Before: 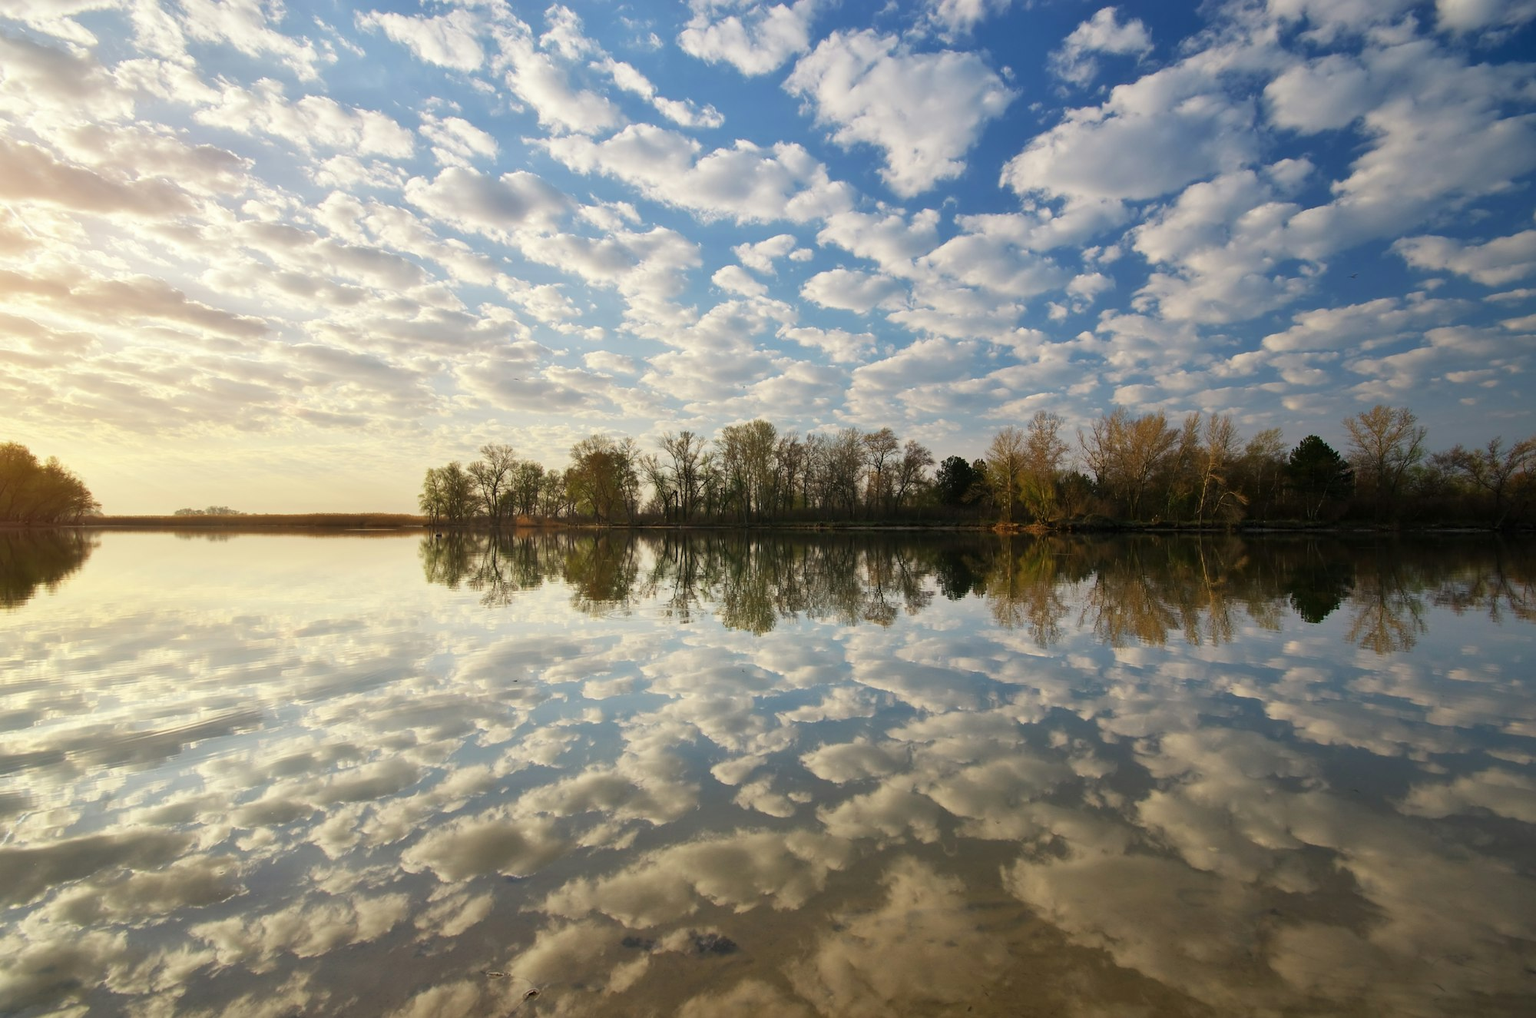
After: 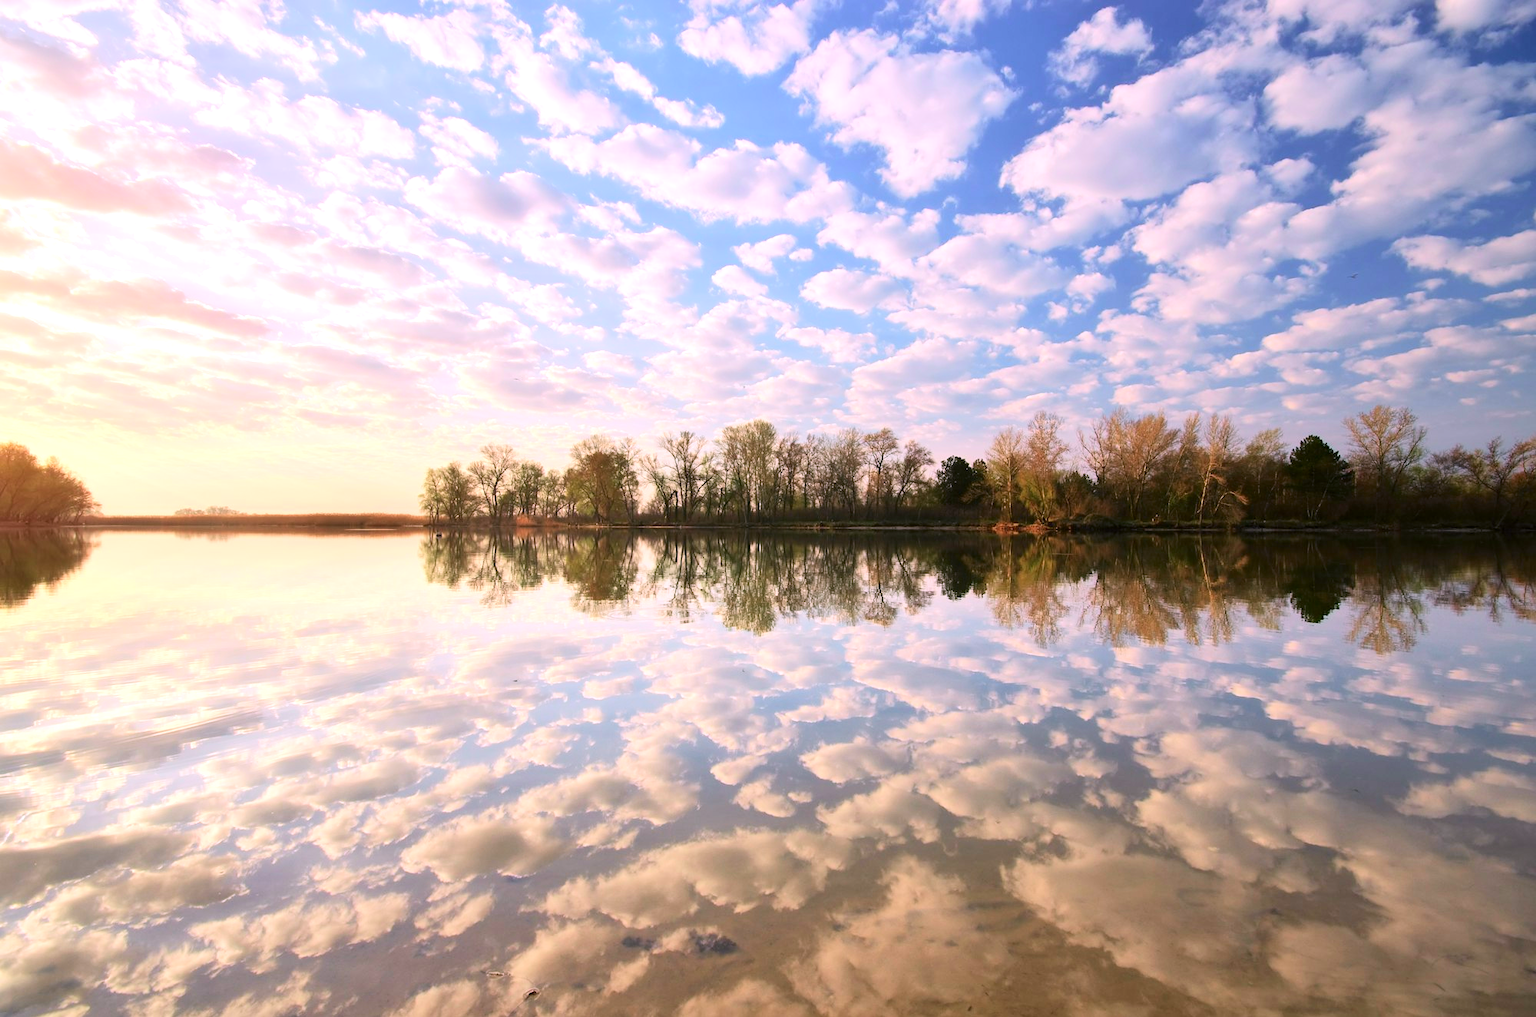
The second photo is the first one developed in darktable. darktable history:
white balance: red 1.066, blue 1.119
tone curve: curves: ch0 [(0, 0) (0.091, 0.074) (0.184, 0.168) (0.491, 0.519) (0.748, 0.765) (1, 0.919)]; ch1 [(0, 0) (0.179, 0.173) (0.322, 0.32) (0.424, 0.424) (0.502, 0.504) (0.56, 0.578) (0.631, 0.667) (0.777, 0.806) (1, 1)]; ch2 [(0, 0) (0.434, 0.447) (0.483, 0.487) (0.547, 0.564) (0.676, 0.673) (1, 1)], color space Lab, independent channels, preserve colors none
exposure: black level correction 0, exposure 0.9 EV, compensate highlight preservation false
